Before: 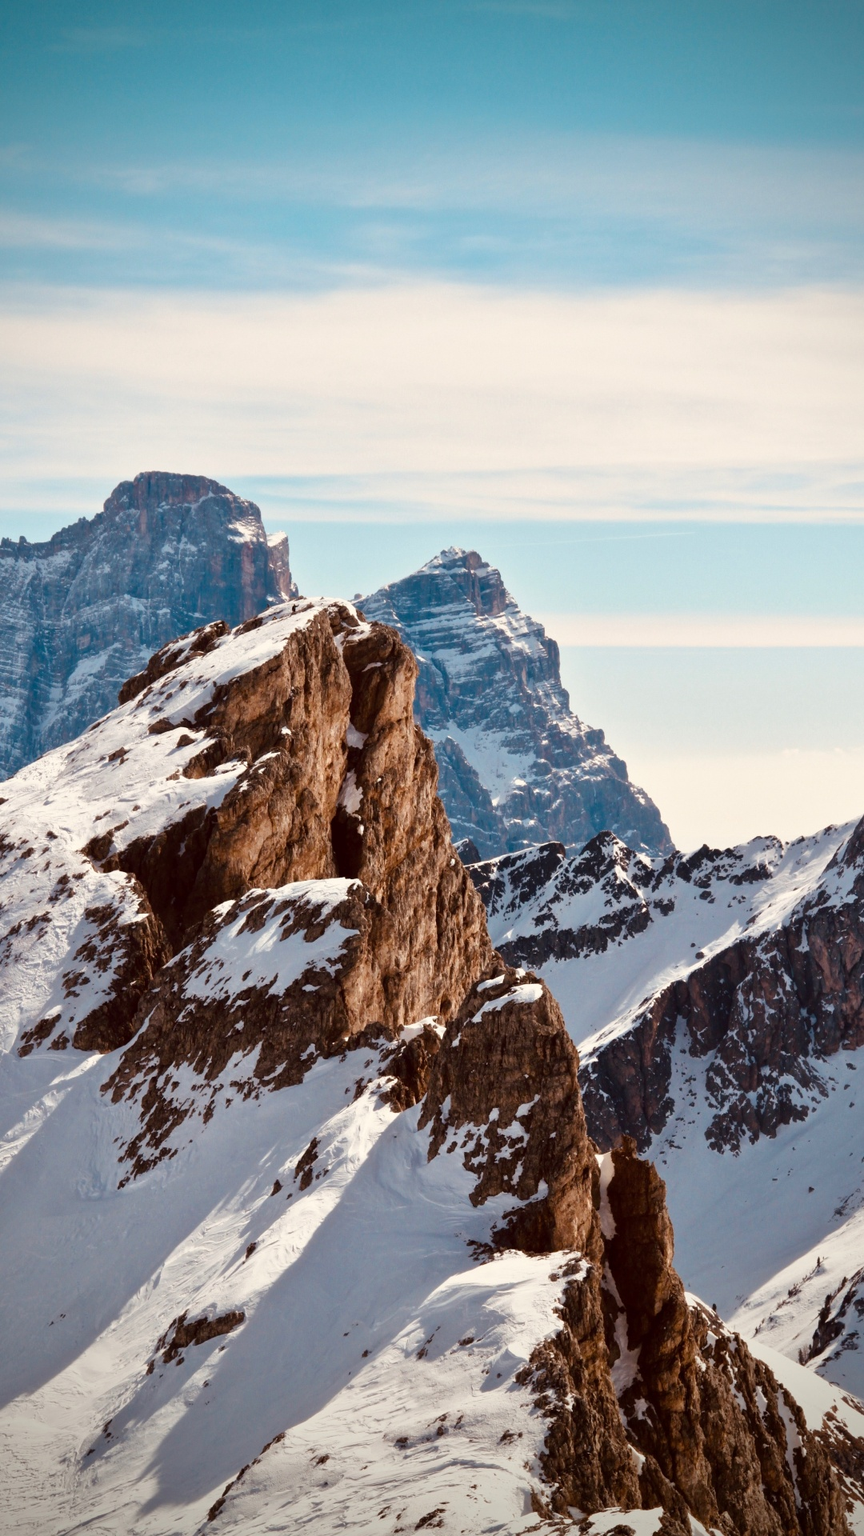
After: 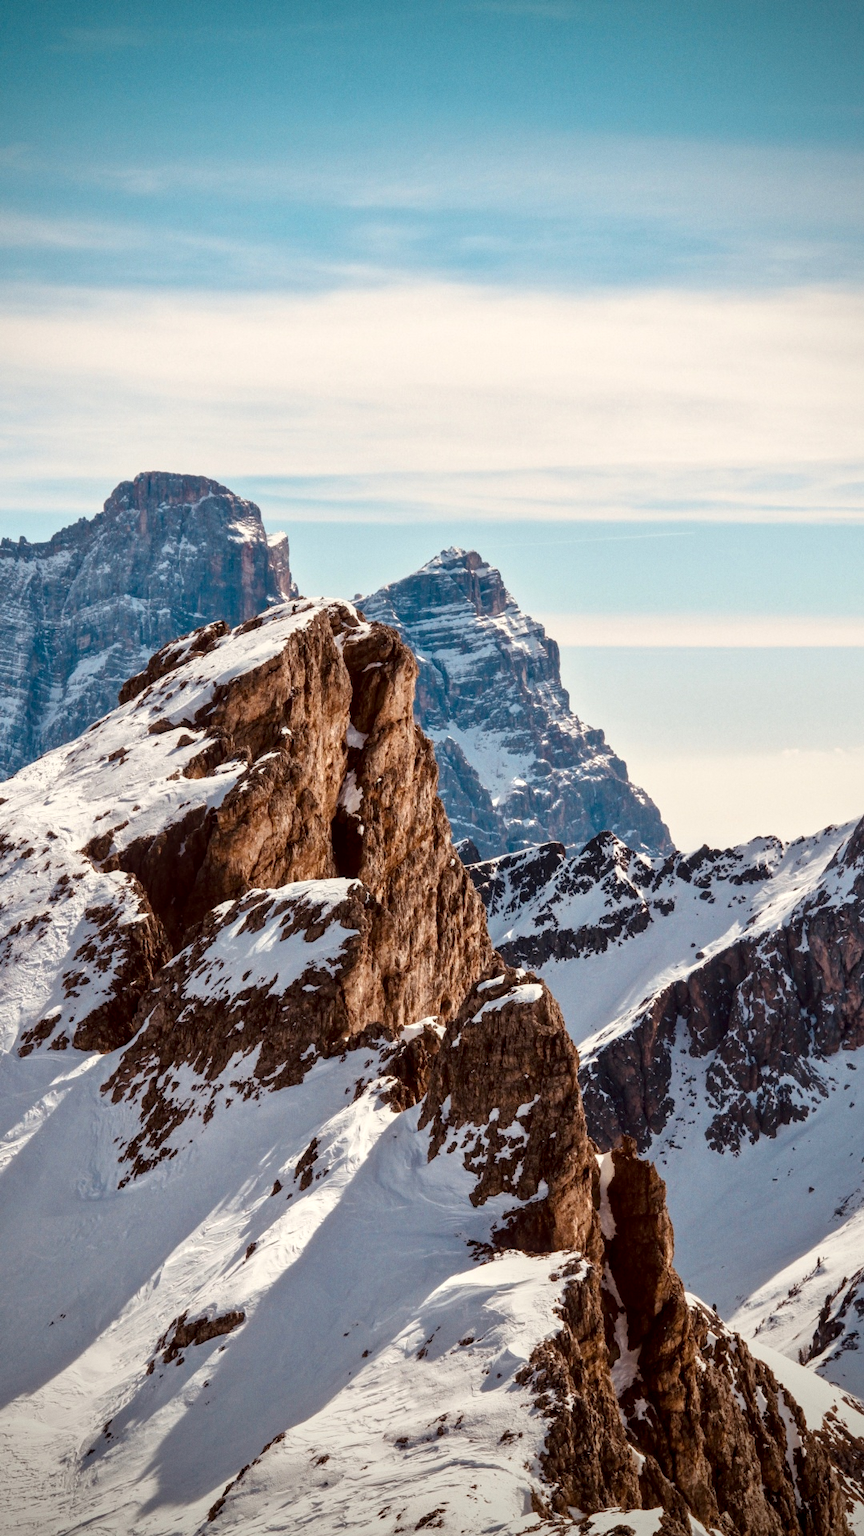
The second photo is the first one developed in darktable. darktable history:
local contrast: detail 130%
grain: coarseness 0.09 ISO, strength 10%
